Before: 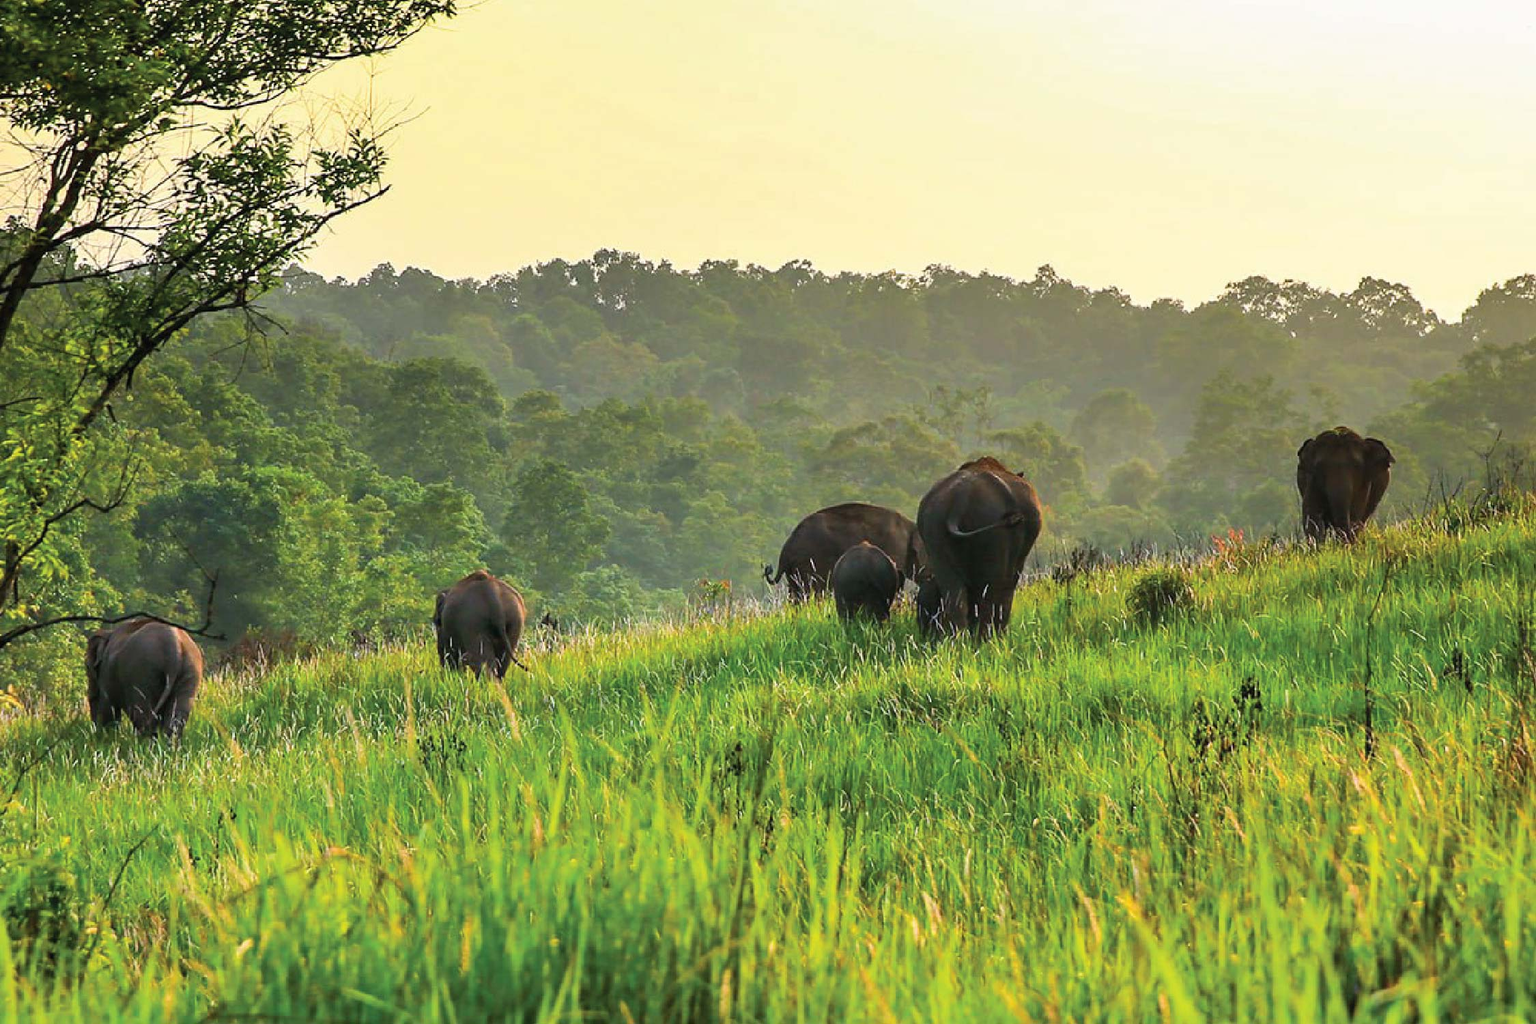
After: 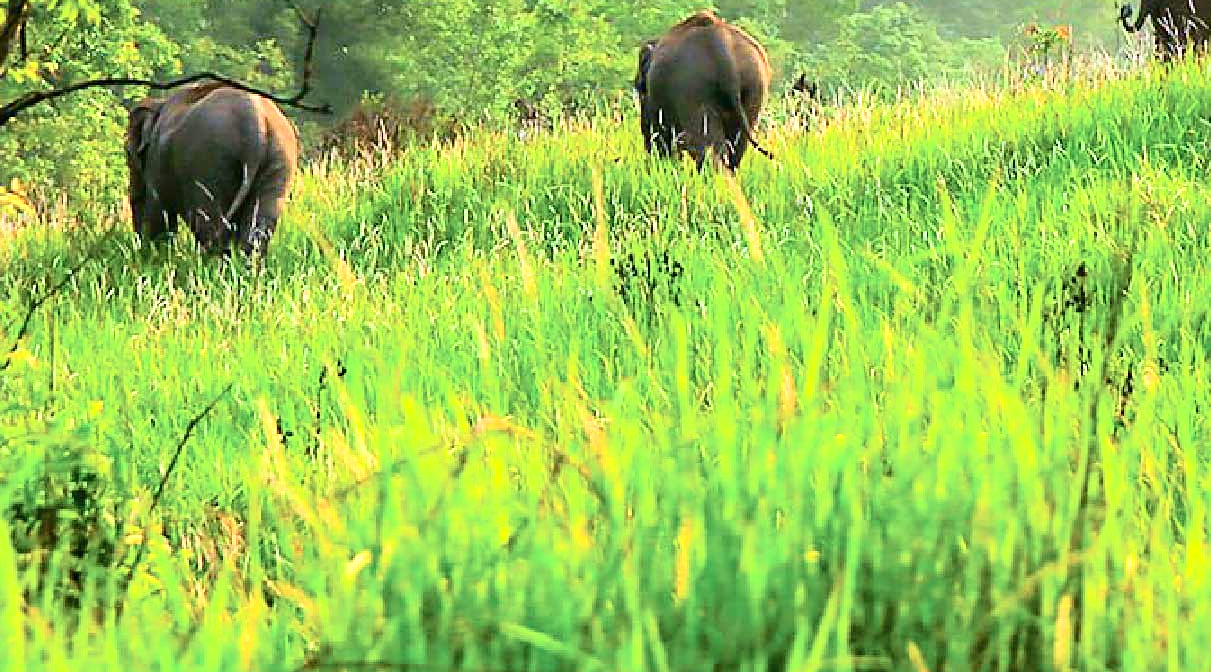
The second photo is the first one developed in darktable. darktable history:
local contrast: mode bilateral grid, contrast 16, coarseness 36, detail 105%, midtone range 0.2
crop and rotate: top 54.952%, right 46.166%, bottom 0.222%
exposure: black level correction 0, exposure 0.691 EV, compensate highlight preservation false
sharpen: on, module defaults
color correction: highlights b* 0.052
tone equalizer: on, module defaults
tone curve: curves: ch0 [(0, 0) (0.114, 0.083) (0.291, 0.3) (0.447, 0.535) (0.602, 0.712) (0.772, 0.864) (0.999, 0.978)]; ch1 [(0, 0) (0.389, 0.352) (0.458, 0.433) (0.486, 0.474) (0.509, 0.505) (0.535, 0.541) (0.555, 0.557) (0.677, 0.724) (1, 1)]; ch2 [(0, 0) (0.369, 0.388) (0.449, 0.431) (0.501, 0.5) (0.528, 0.552) (0.561, 0.596) (0.697, 0.721) (1, 1)], color space Lab, independent channels, preserve colors none
